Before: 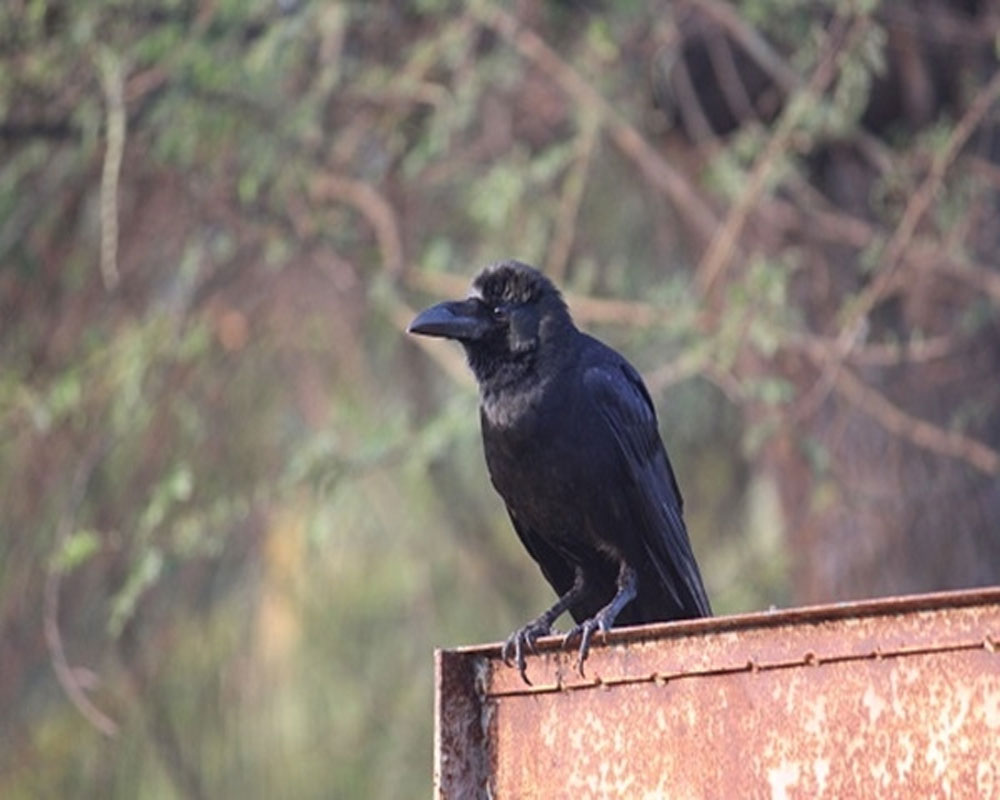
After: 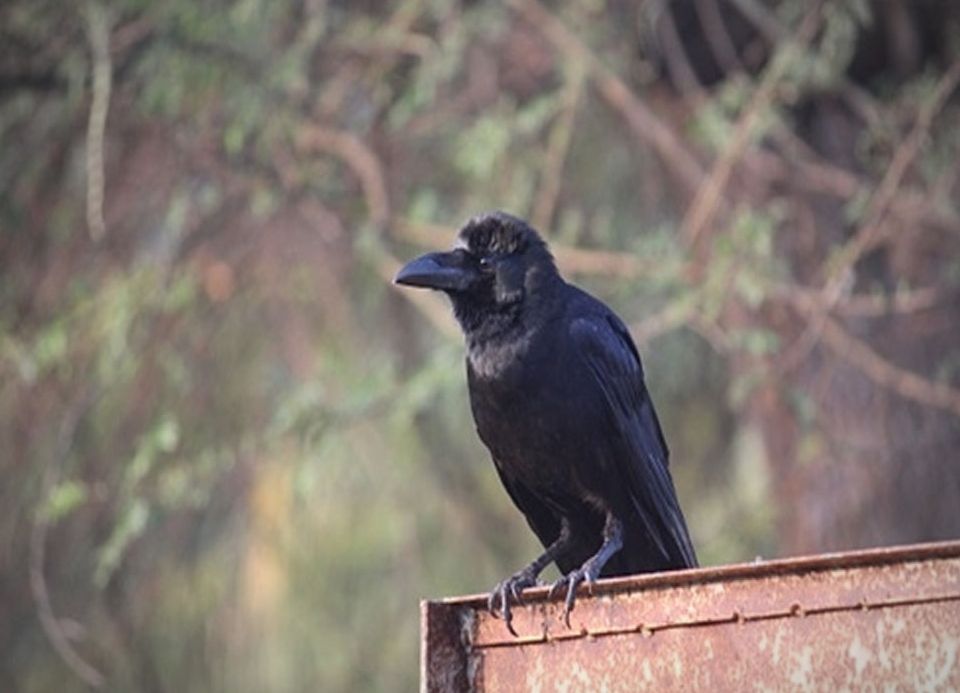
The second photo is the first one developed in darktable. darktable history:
tone equalizer: edges refinement/feathering 500, mask exposure compensation -1.57 EV, preserve details no
crop: left 1.459%, top 6.184%, right 1.405%, bottom 7.191%
vignetting: fall-off start 87.16%, automatic ratio true
